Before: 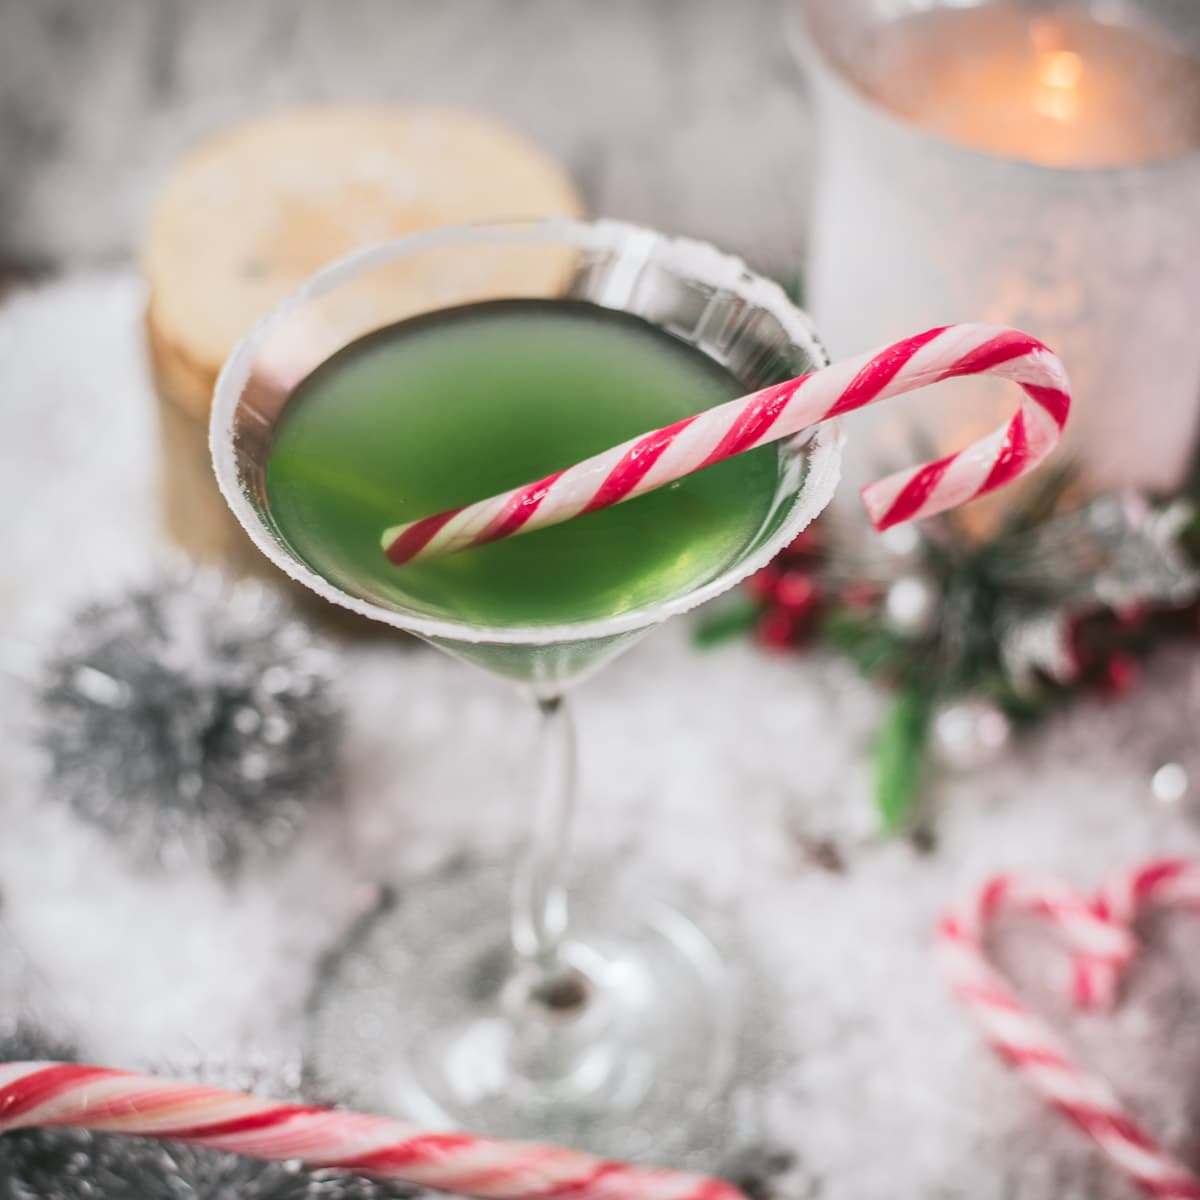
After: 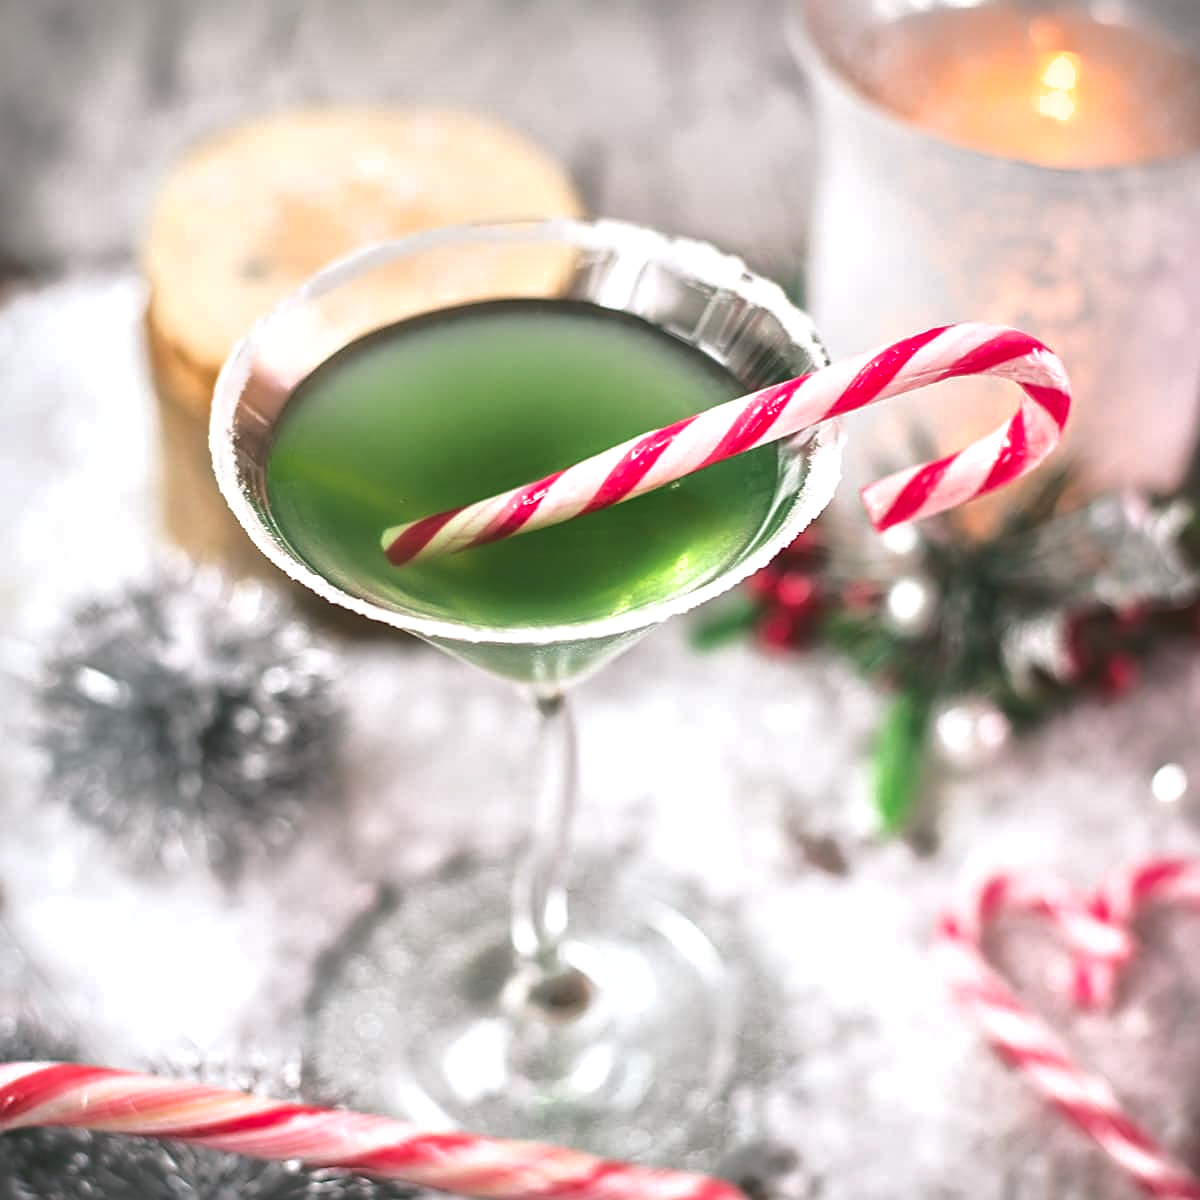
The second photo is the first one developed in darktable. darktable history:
tone equalizer: -8 EV 0.001 EV, -7 EV -0.002 EV, -6 EV 0.002 EV, -5 EV -0.03 EV, -4 EV -0.116 EV, -3 EV -0.169 EV, -2 EV 0.24 EV, -1 EV 0.702 EV, +0 EV 0.493 EV
sharpen: on, module defaults
white balance: red 1, blue 1
shadows and highlights: on, module defaults
